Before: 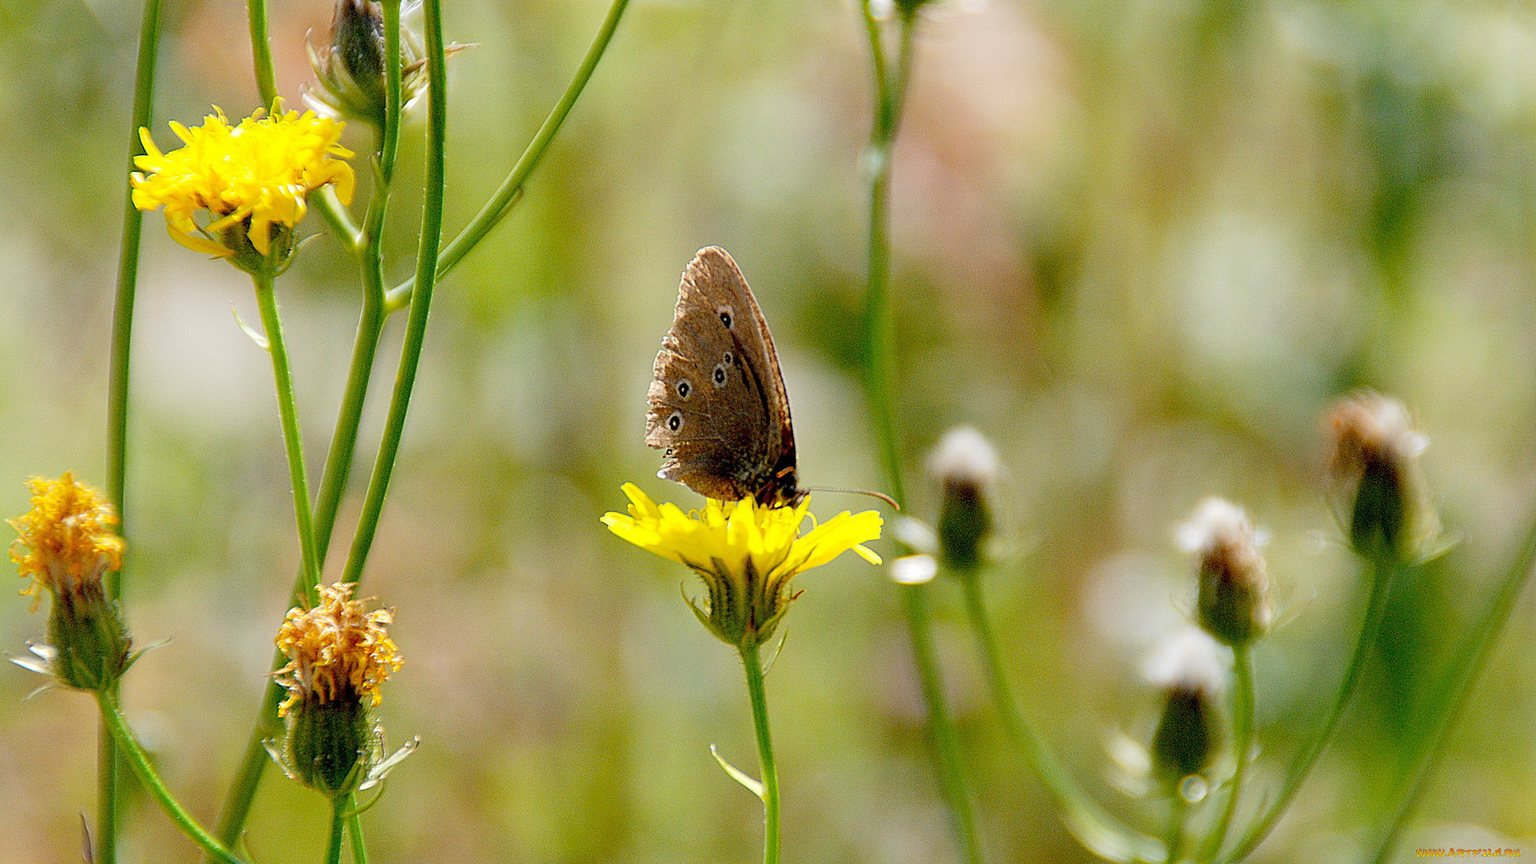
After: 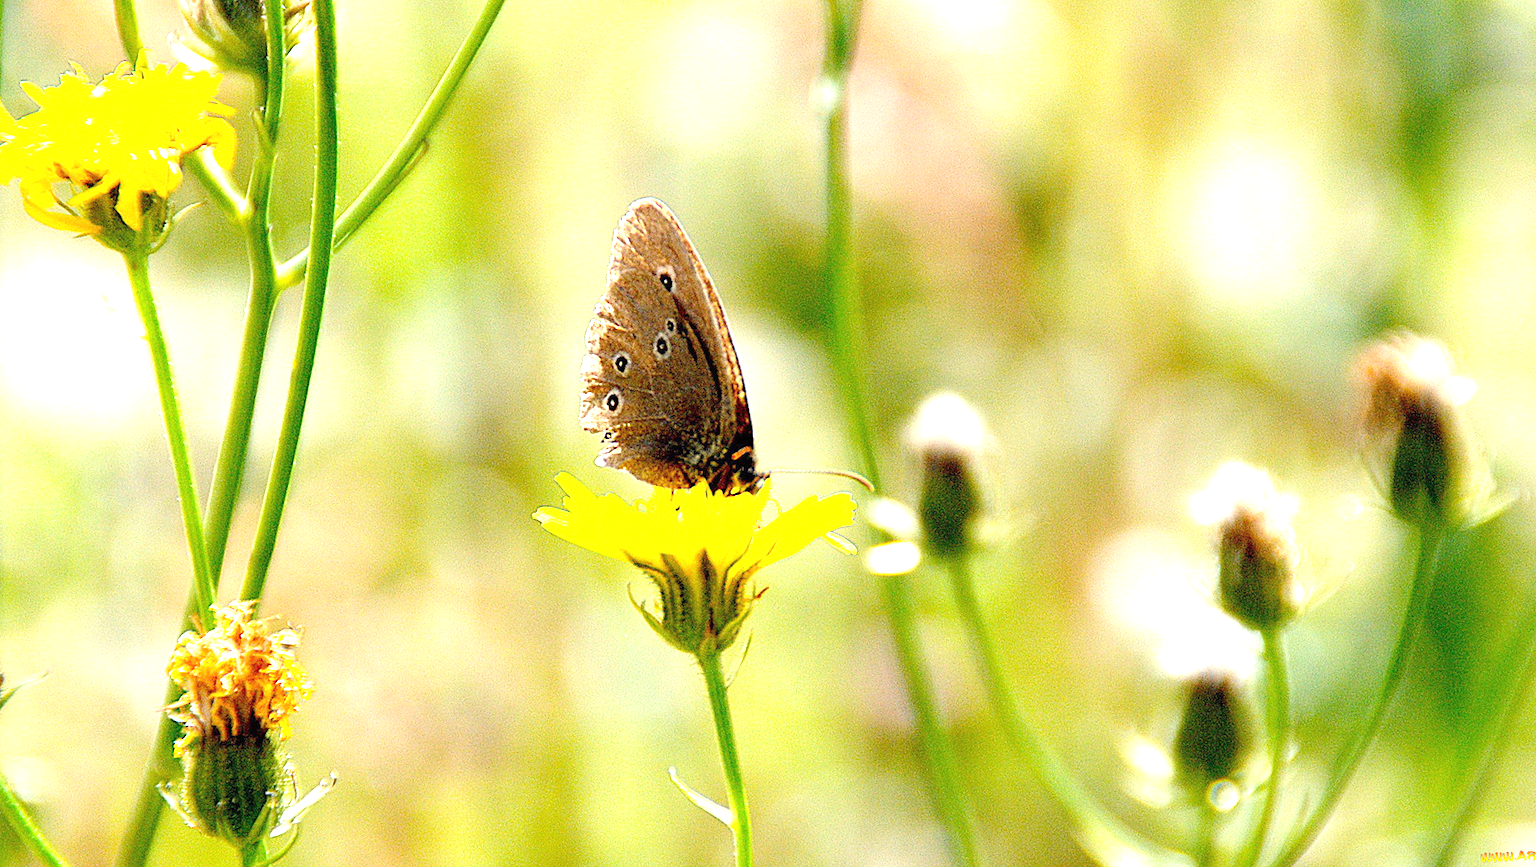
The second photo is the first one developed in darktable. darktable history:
exposure: black level correction 0, exposure 1.278 EV, compensate highlight preservation false
crop and rotate: angle 2.42°, left 6.008%, top 5.705%
